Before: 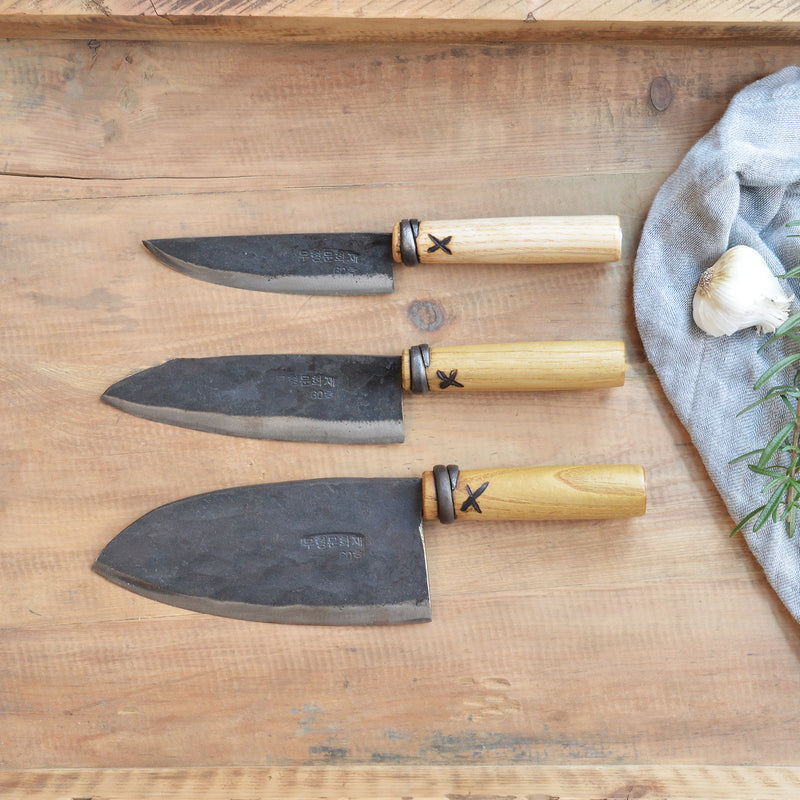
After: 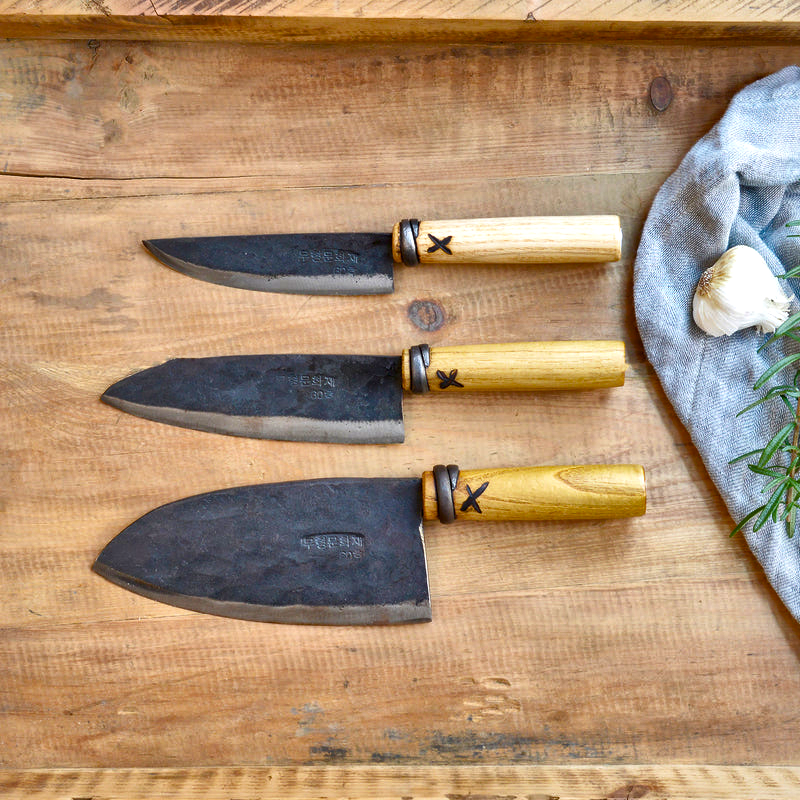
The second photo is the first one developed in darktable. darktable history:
exposure: exposure -0.058 EV, compensate highlight preservation false
local contrast: mode bilateral grid, contrast 21, coarseness 50, detail 162%, midtone range 0.2
shadows and highlights: soften with gaussian
color balance rgb: shadows lift › luminance -20.354%, perceptual saturation grading › global saturation 20%, perceptual saturation grading › highlights -25.582%, perceptual saturation grading › shadows 25.627%, perceptual brilliance grading › highlights 2.818%, global vibrance 39.275%
contrast equalizer: y [[0.5 ×6], [0.5 ×6], [0.5, 0.5, 0.501, 0.545, 0.707, 0.863], [0 ×6], [0 ×6]]
haze removal: compatibility mode true, adaptive false
